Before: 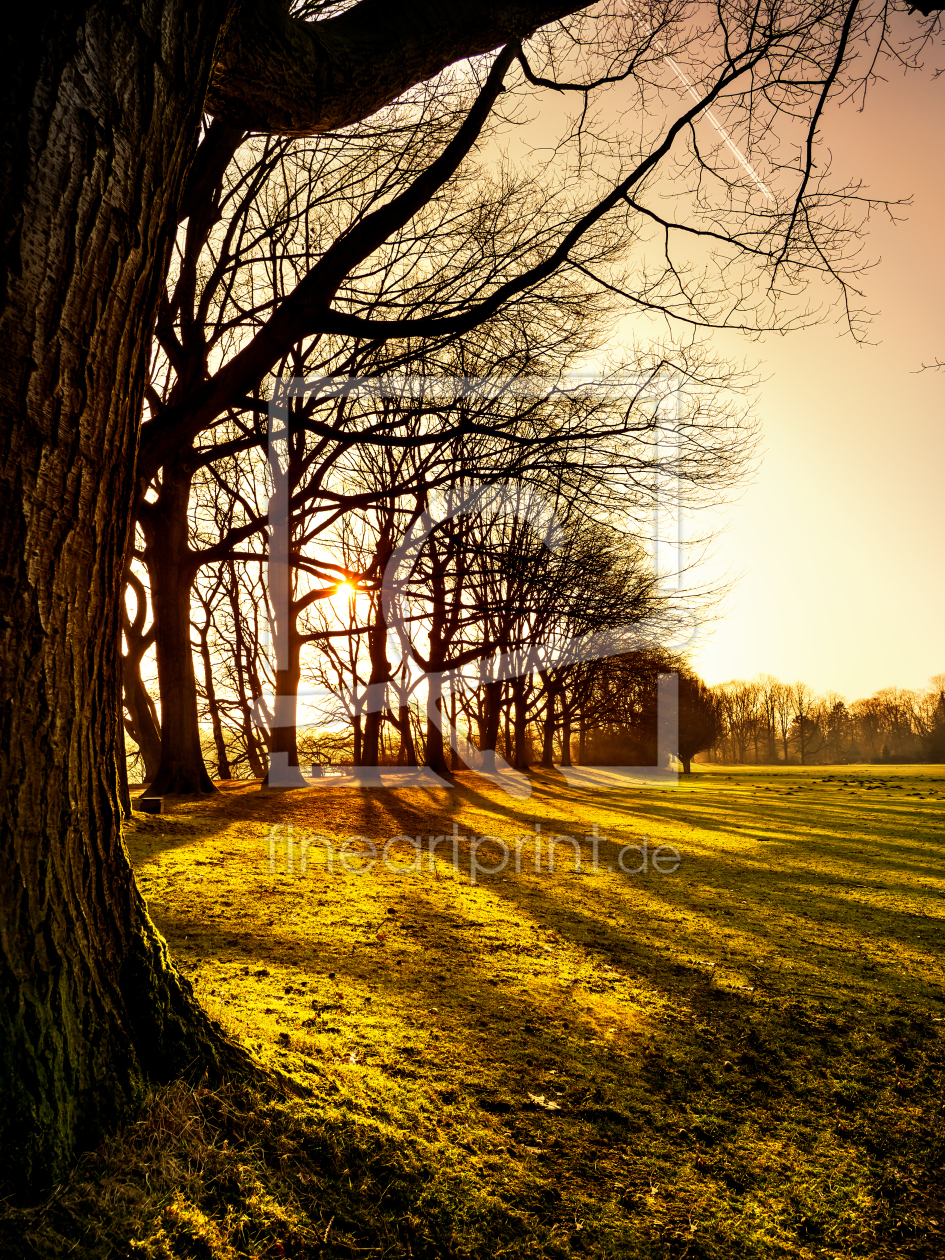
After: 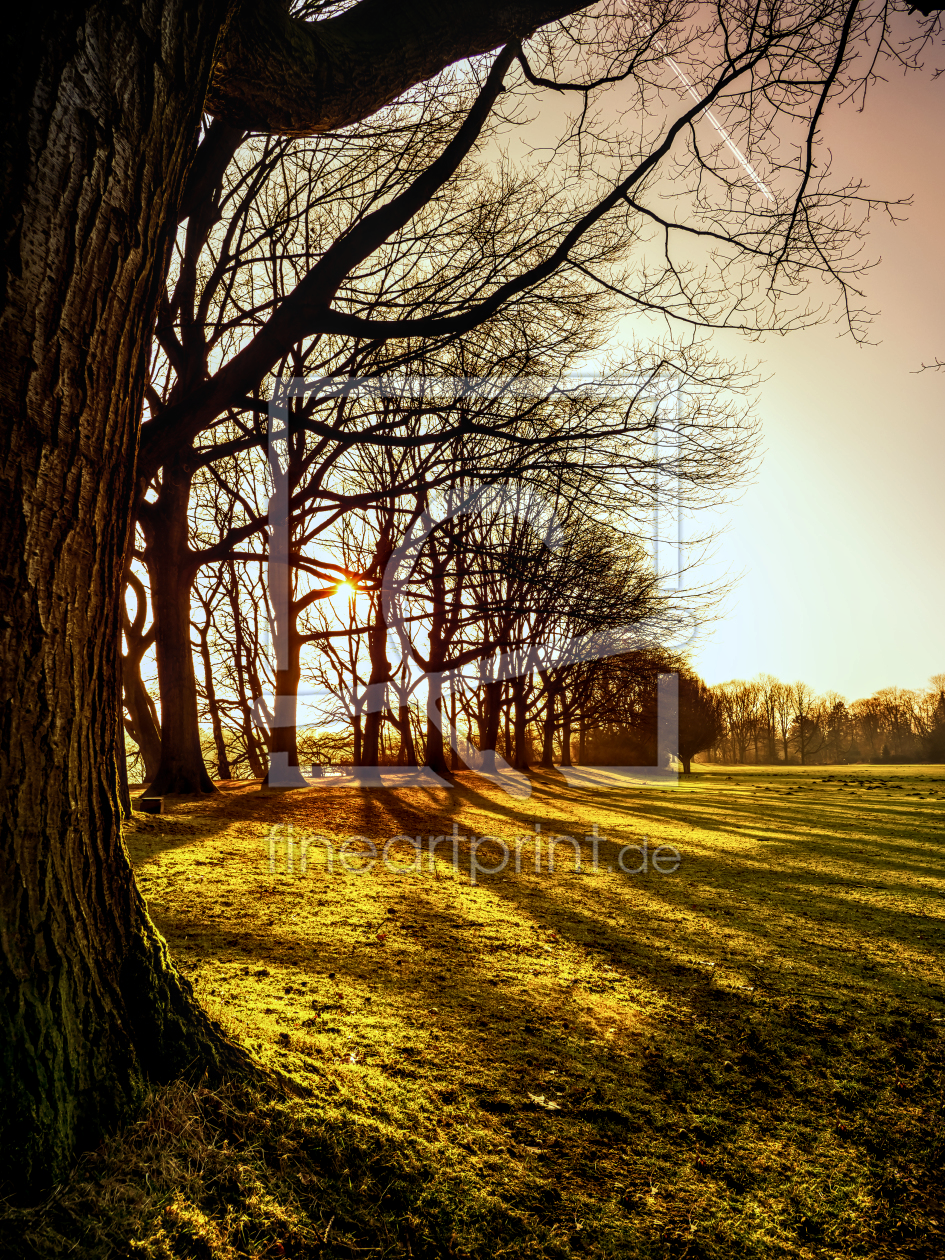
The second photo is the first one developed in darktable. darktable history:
color calibration: x 0.37, y 0.382, temperature 4313.16 K
tone curve: curves: ch0 [(0, 0) (0.405, 0.351) (1, 1)], color space Lab, independent channels, preserve colors none
local contrast: on, module defaults
